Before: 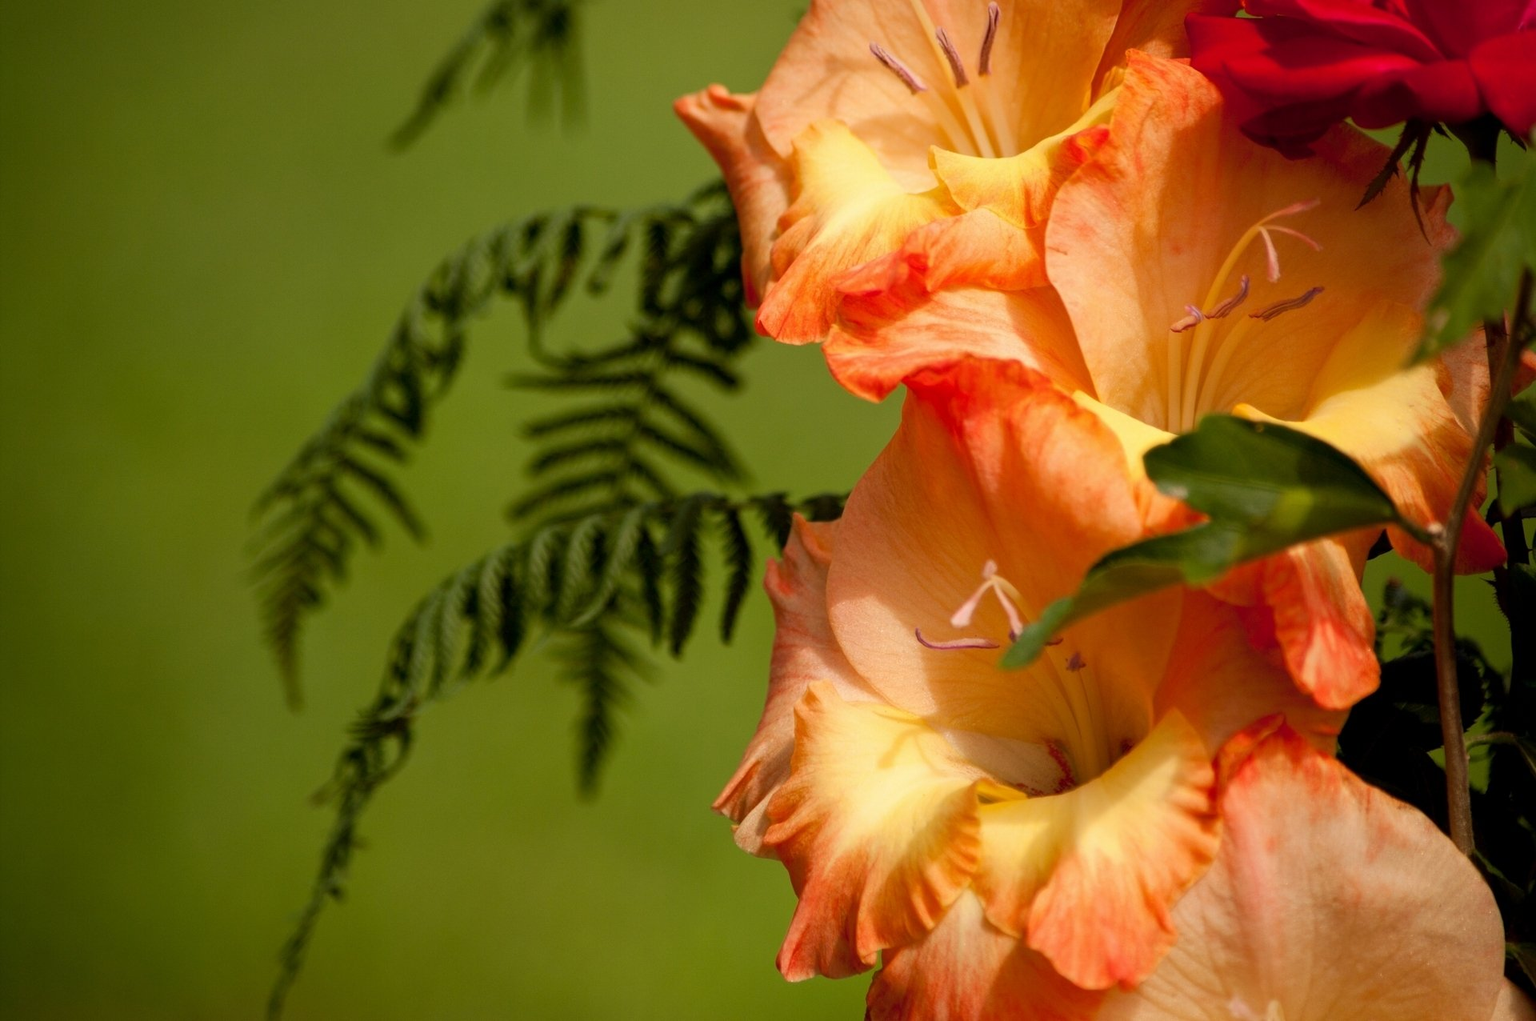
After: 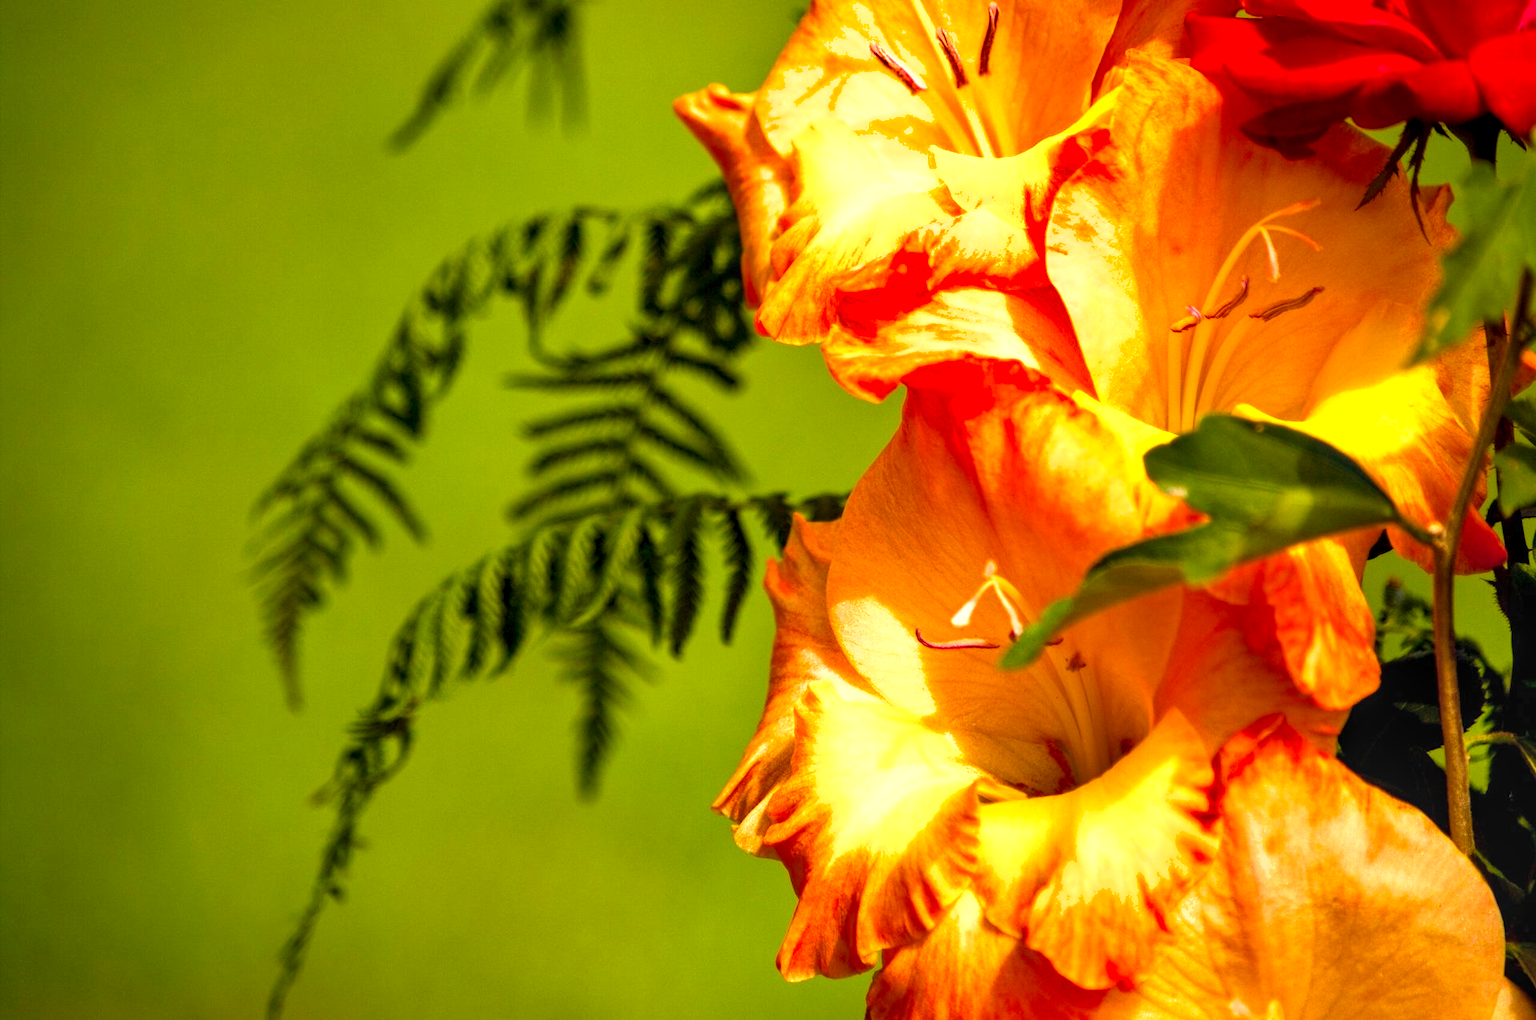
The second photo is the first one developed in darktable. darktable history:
local contrast: on, module defaults
exposure: exposure 1.16 EV, compensate exposure bias true, compensate highlight preservation false
color balance rgb: linear chroma grading › global chroma 15%, perceptual saturation grading › global saturation 30%
shadows and highlights: soften with gaussian
